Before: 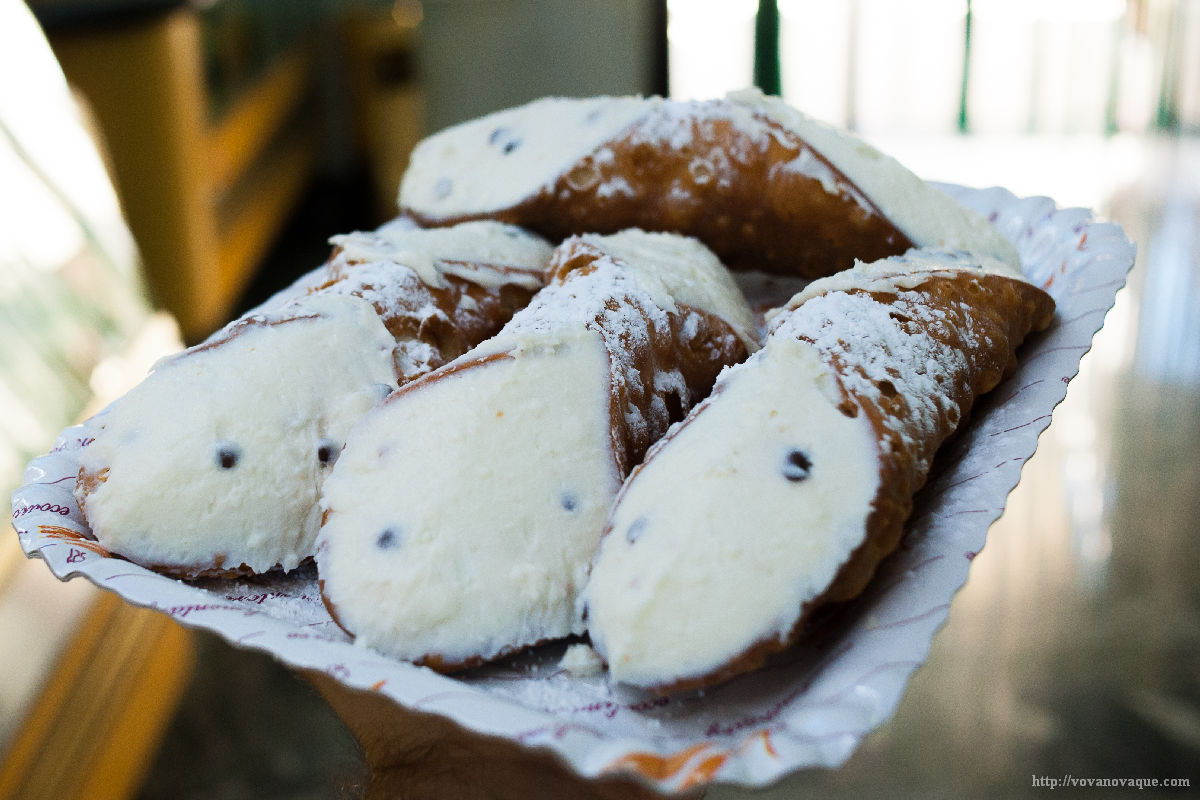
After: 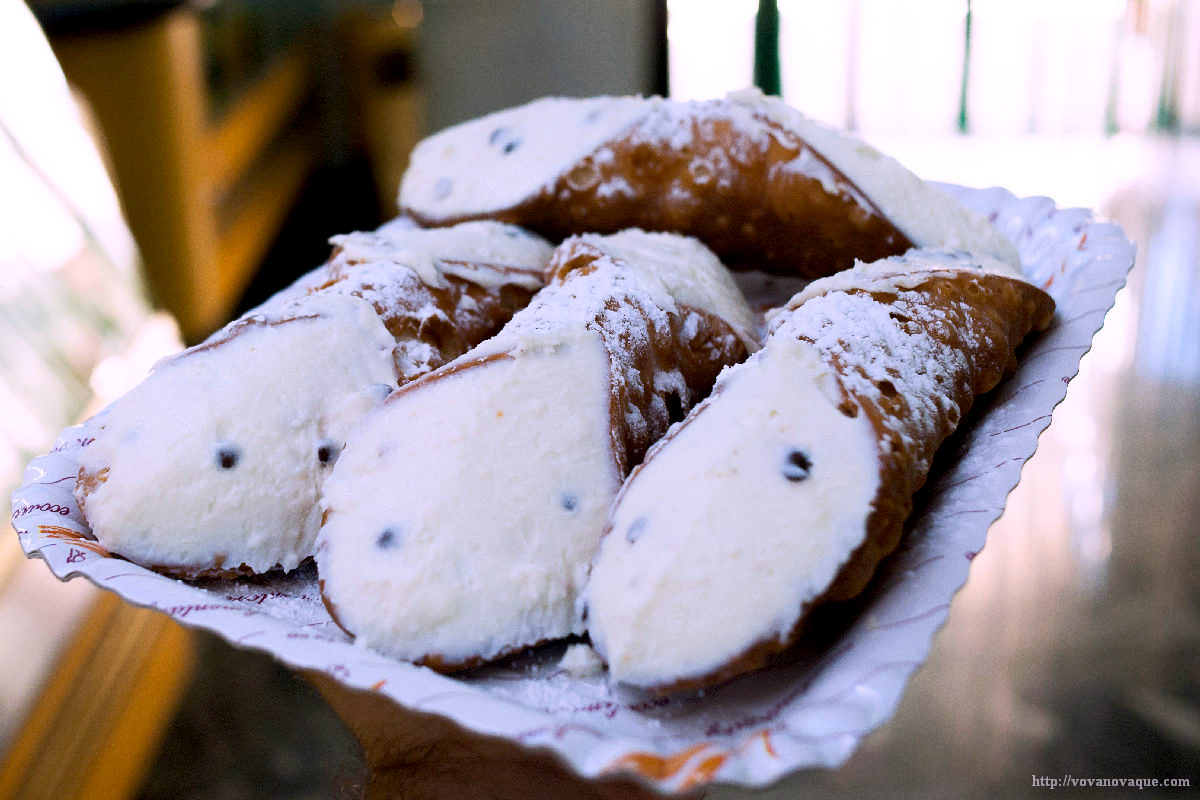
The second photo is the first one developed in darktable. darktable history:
white balance: red 1.066, blue 1.119
exposure: black level correction 0.005, exposure 0.001 EV, compensate highlight preservation false
